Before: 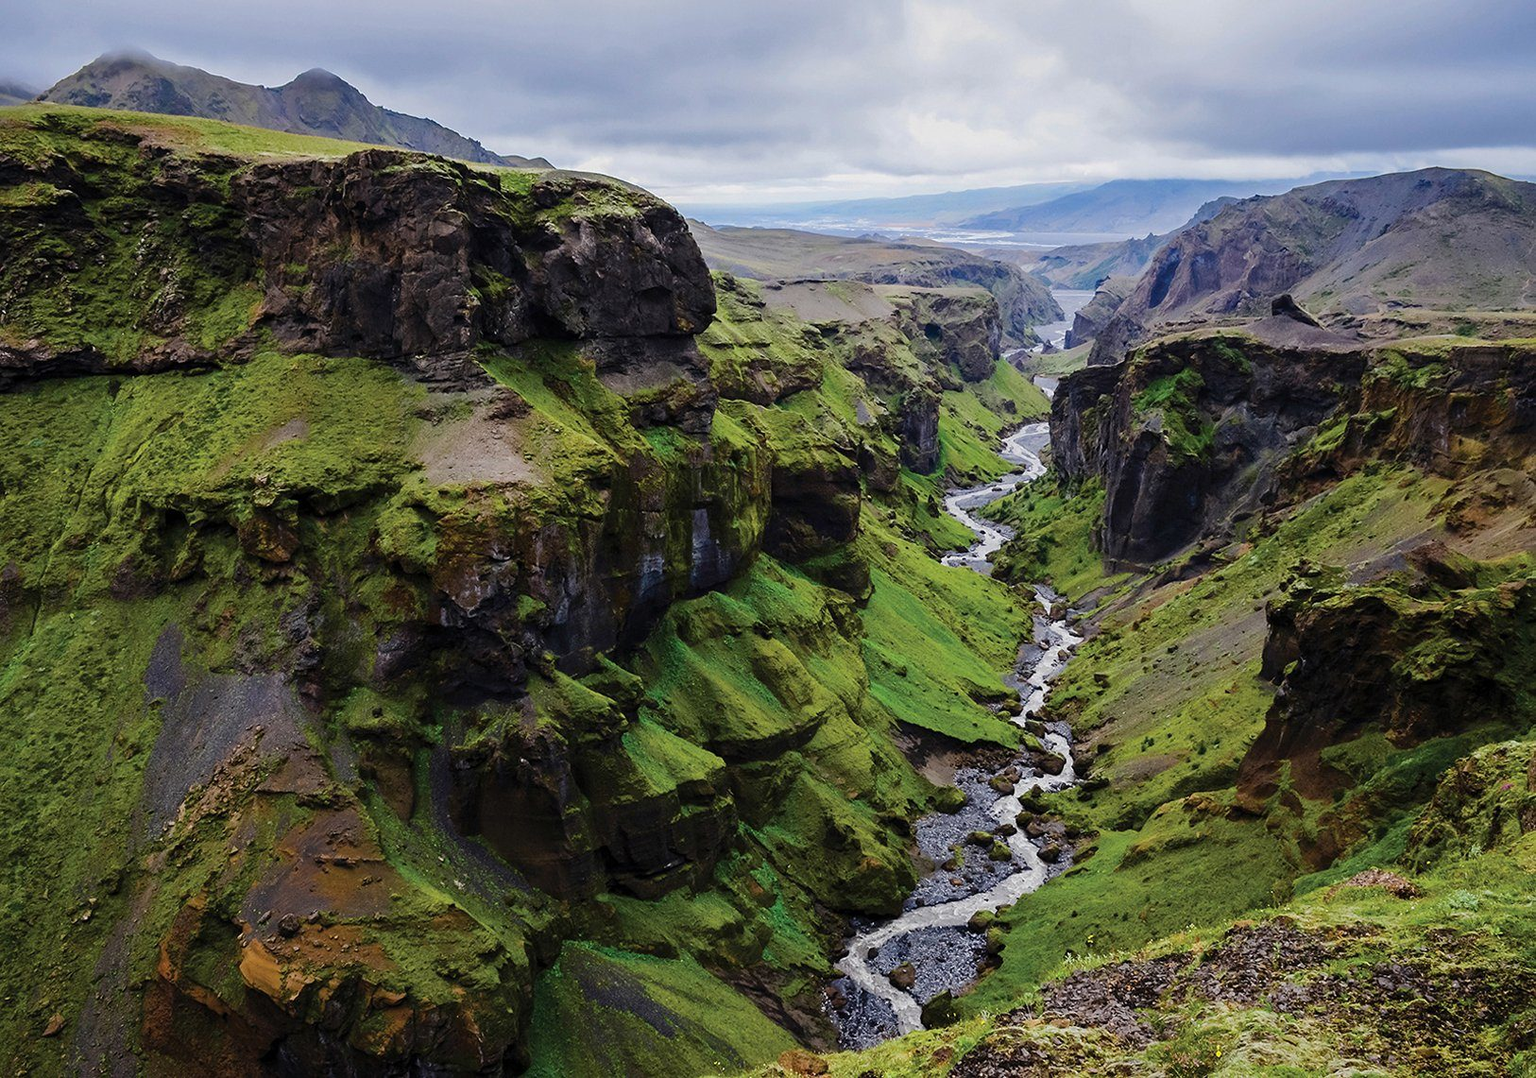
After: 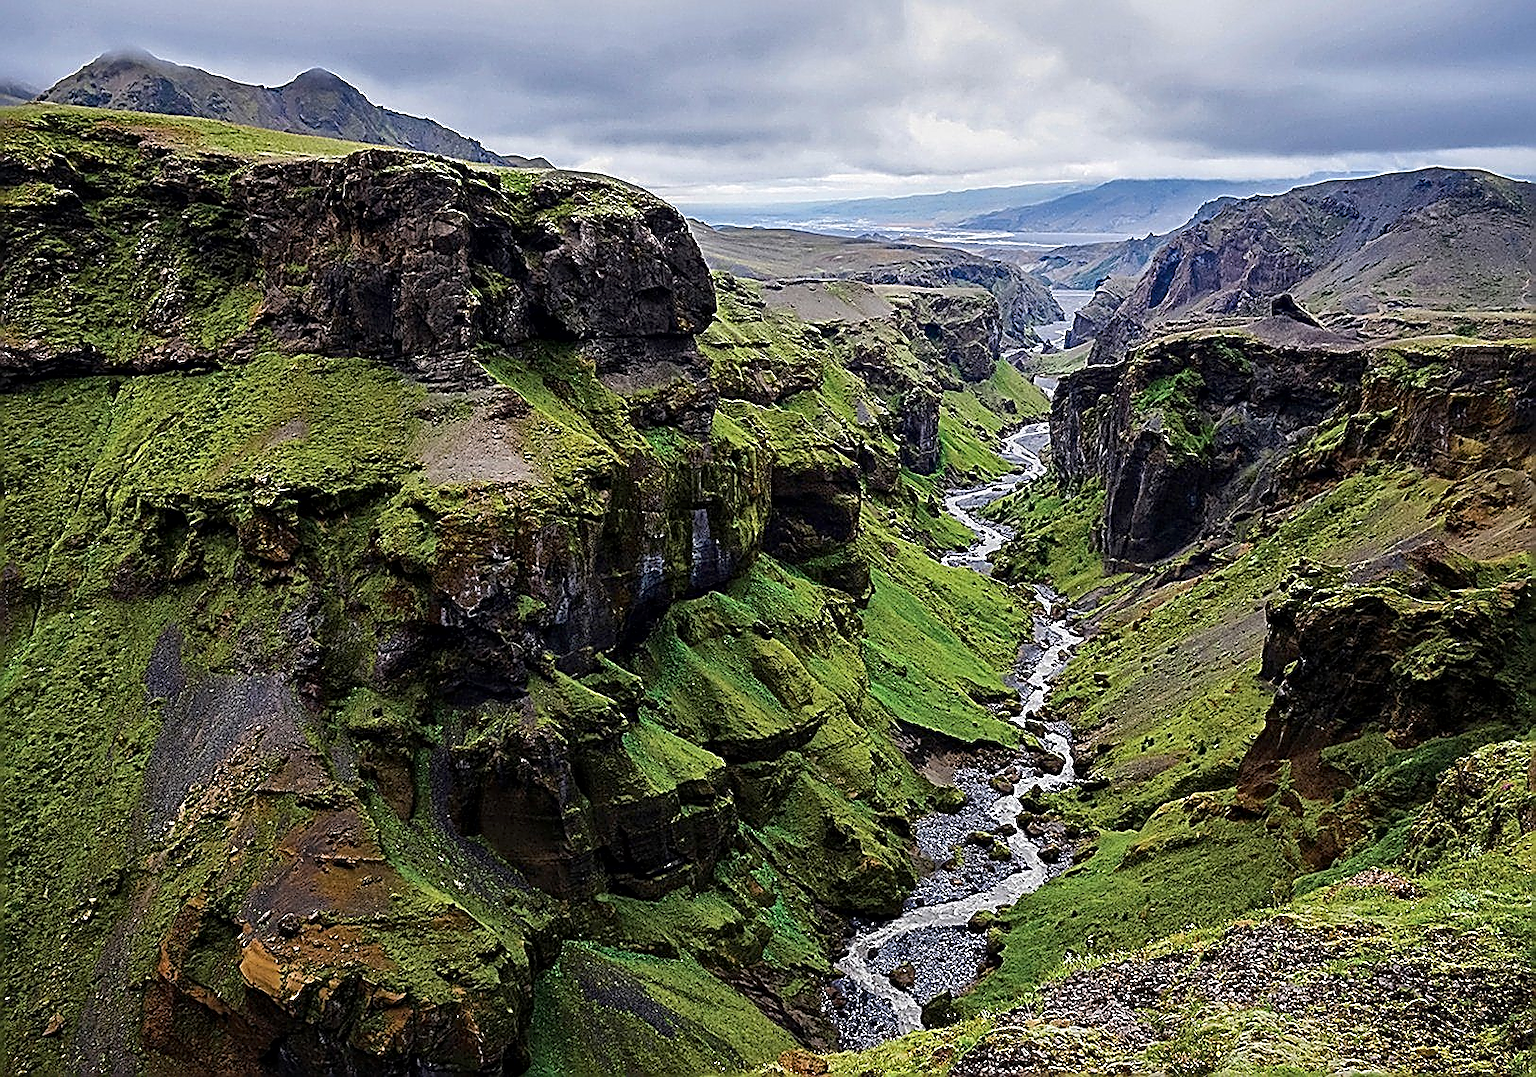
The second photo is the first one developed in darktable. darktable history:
local contrast: mode bilateral grid, contrast 20, coarseness 50, detail 150%, midtone range 0.2
tone equalizer: -7 EV 0.13 EV, smoothing diameter 25%, edges refinement/feathering 10, preserve details guided filter
sharpen: amount 2
